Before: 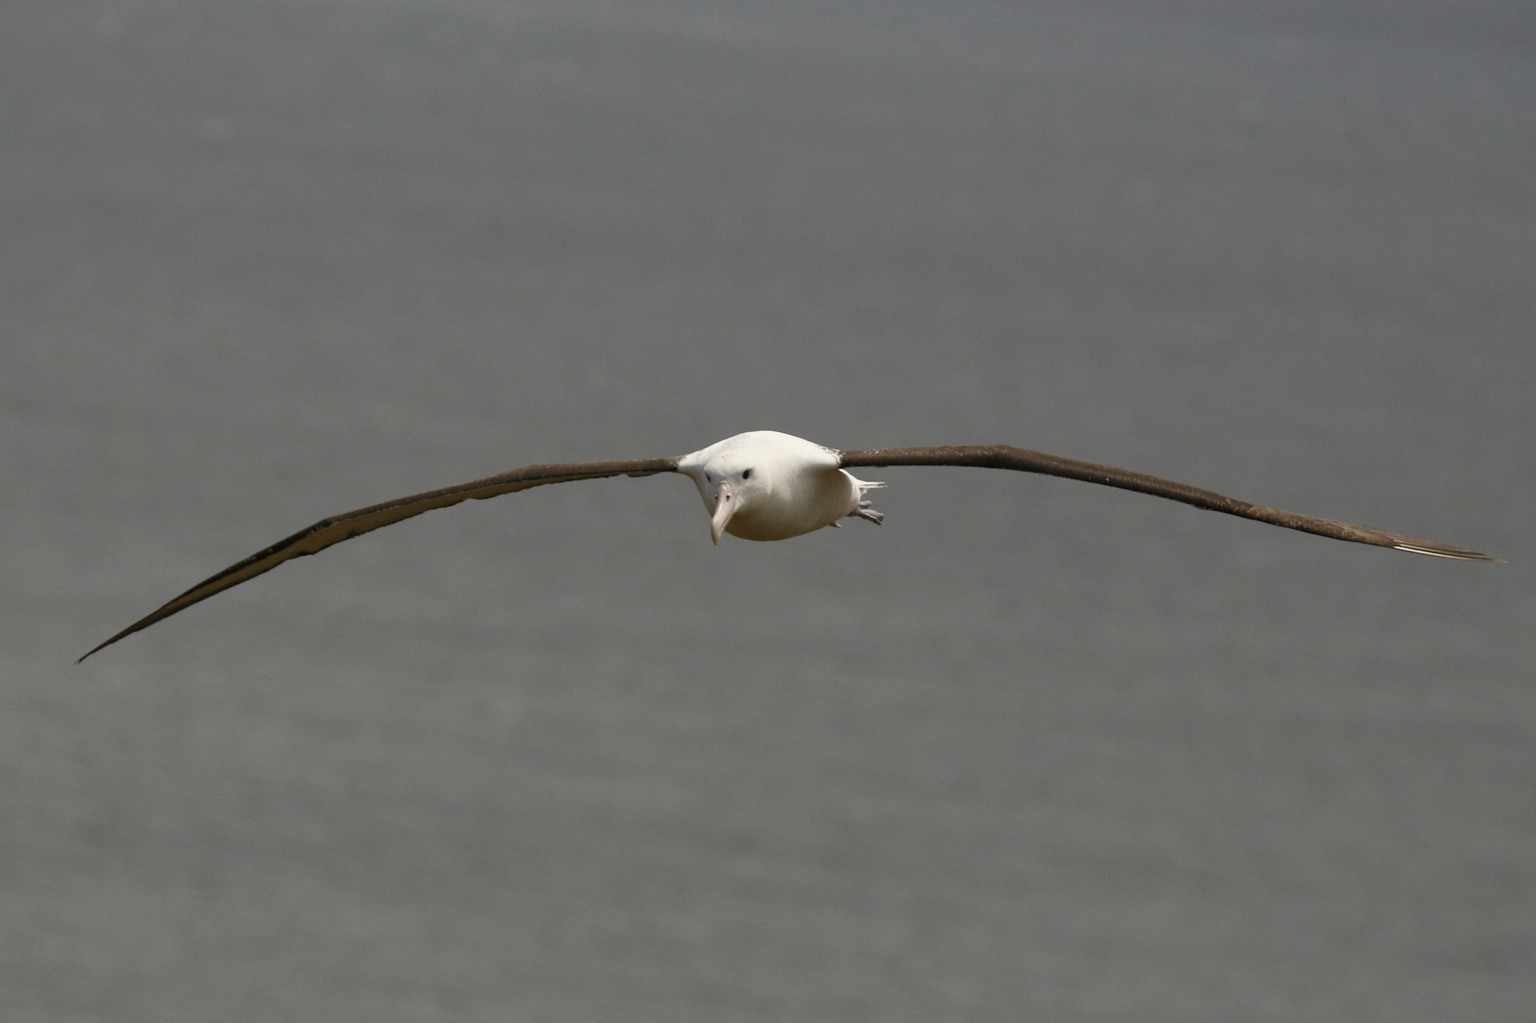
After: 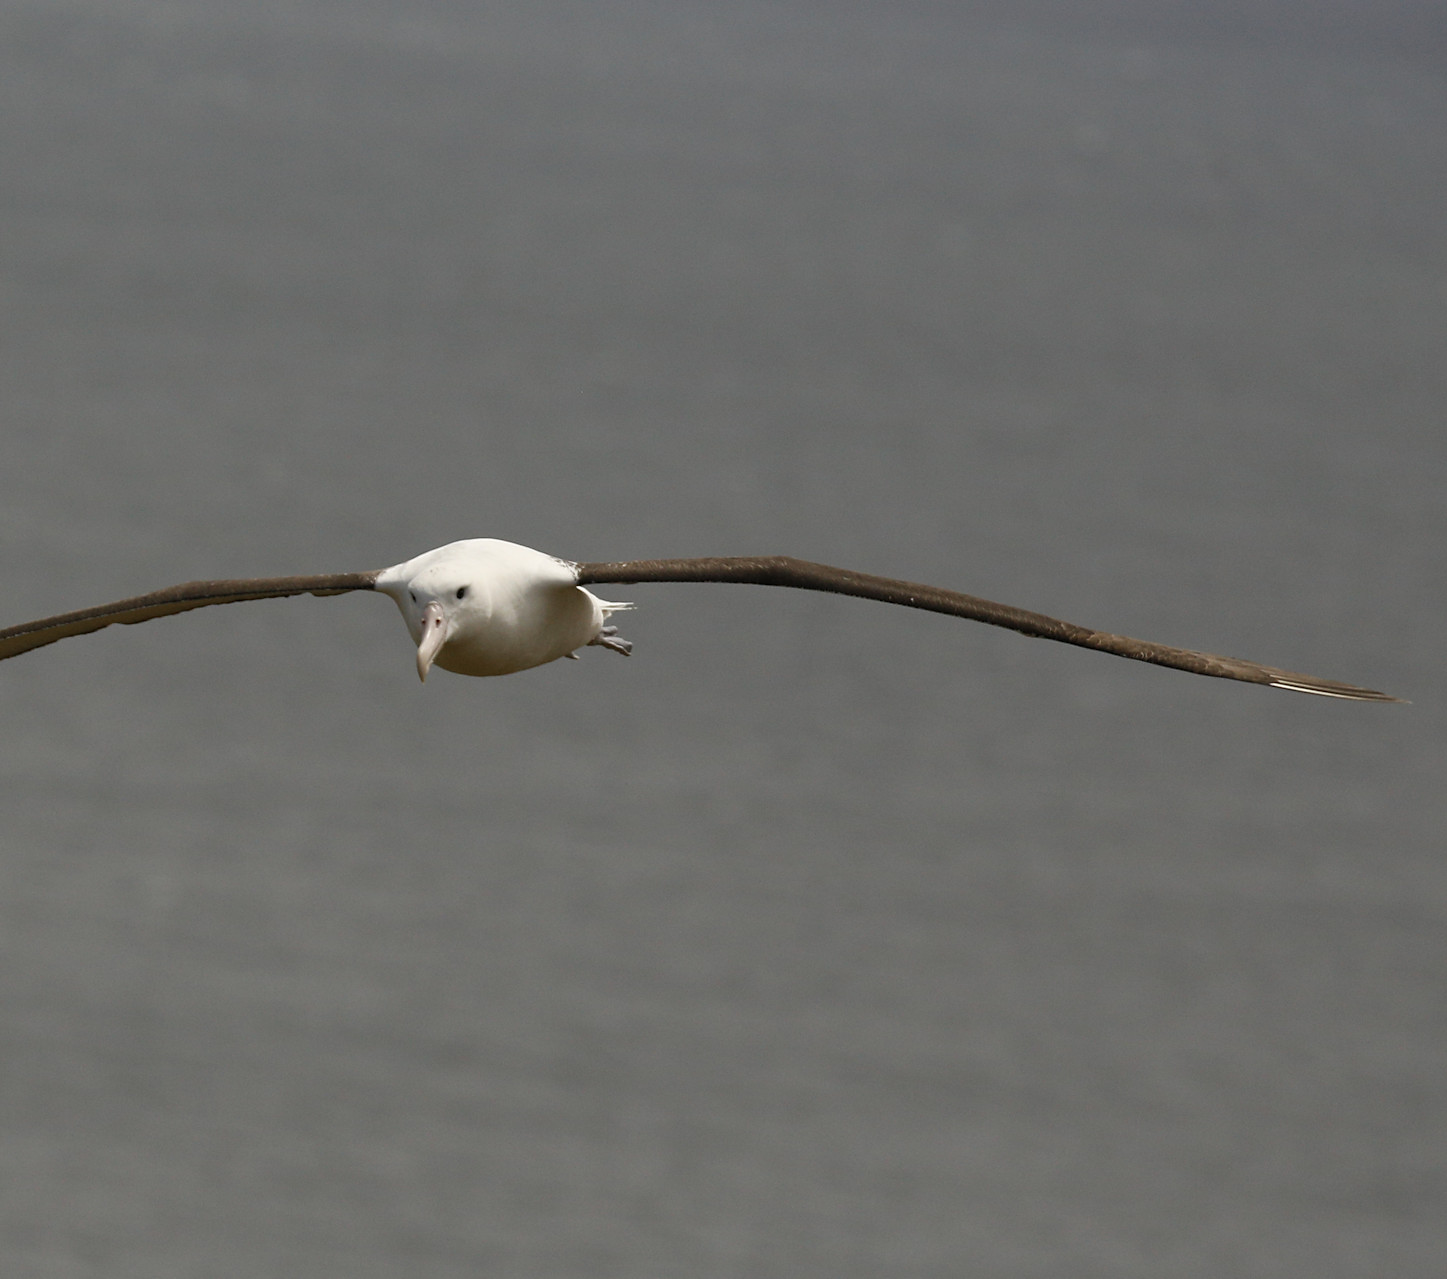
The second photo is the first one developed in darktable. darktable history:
sharpen: radius 1.559, amount 0.373, threshold 1.271
crop and rotate: left 24.6%
